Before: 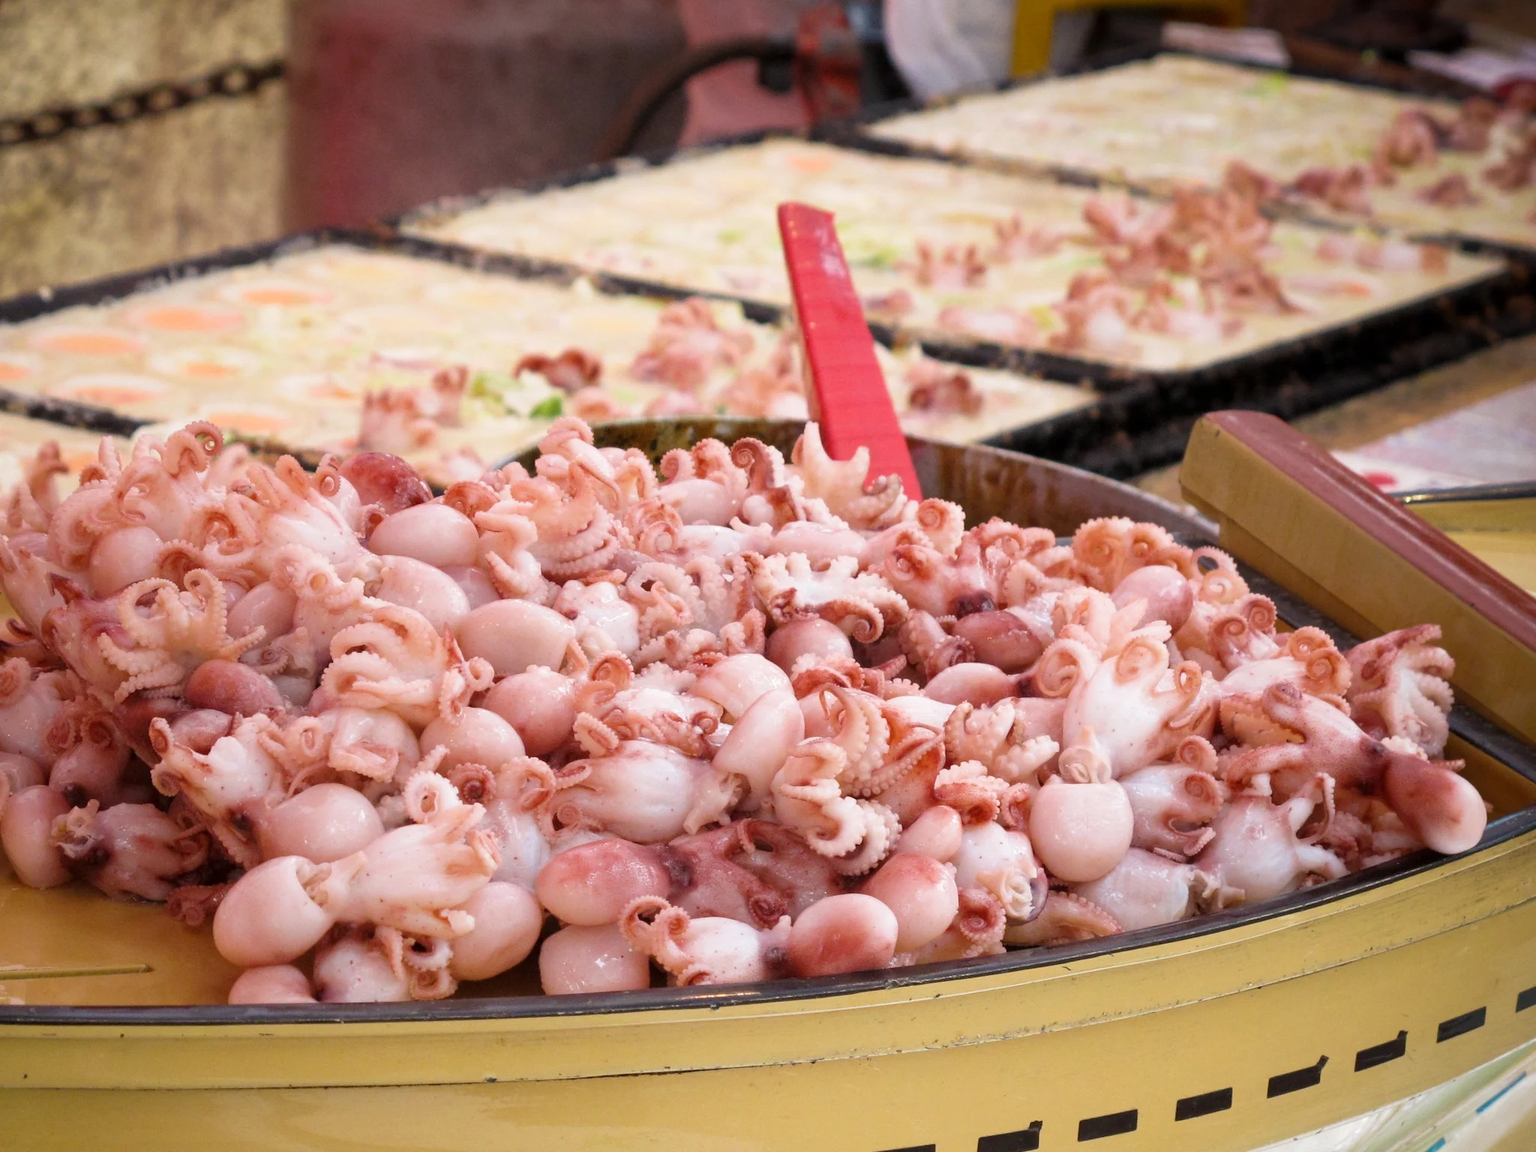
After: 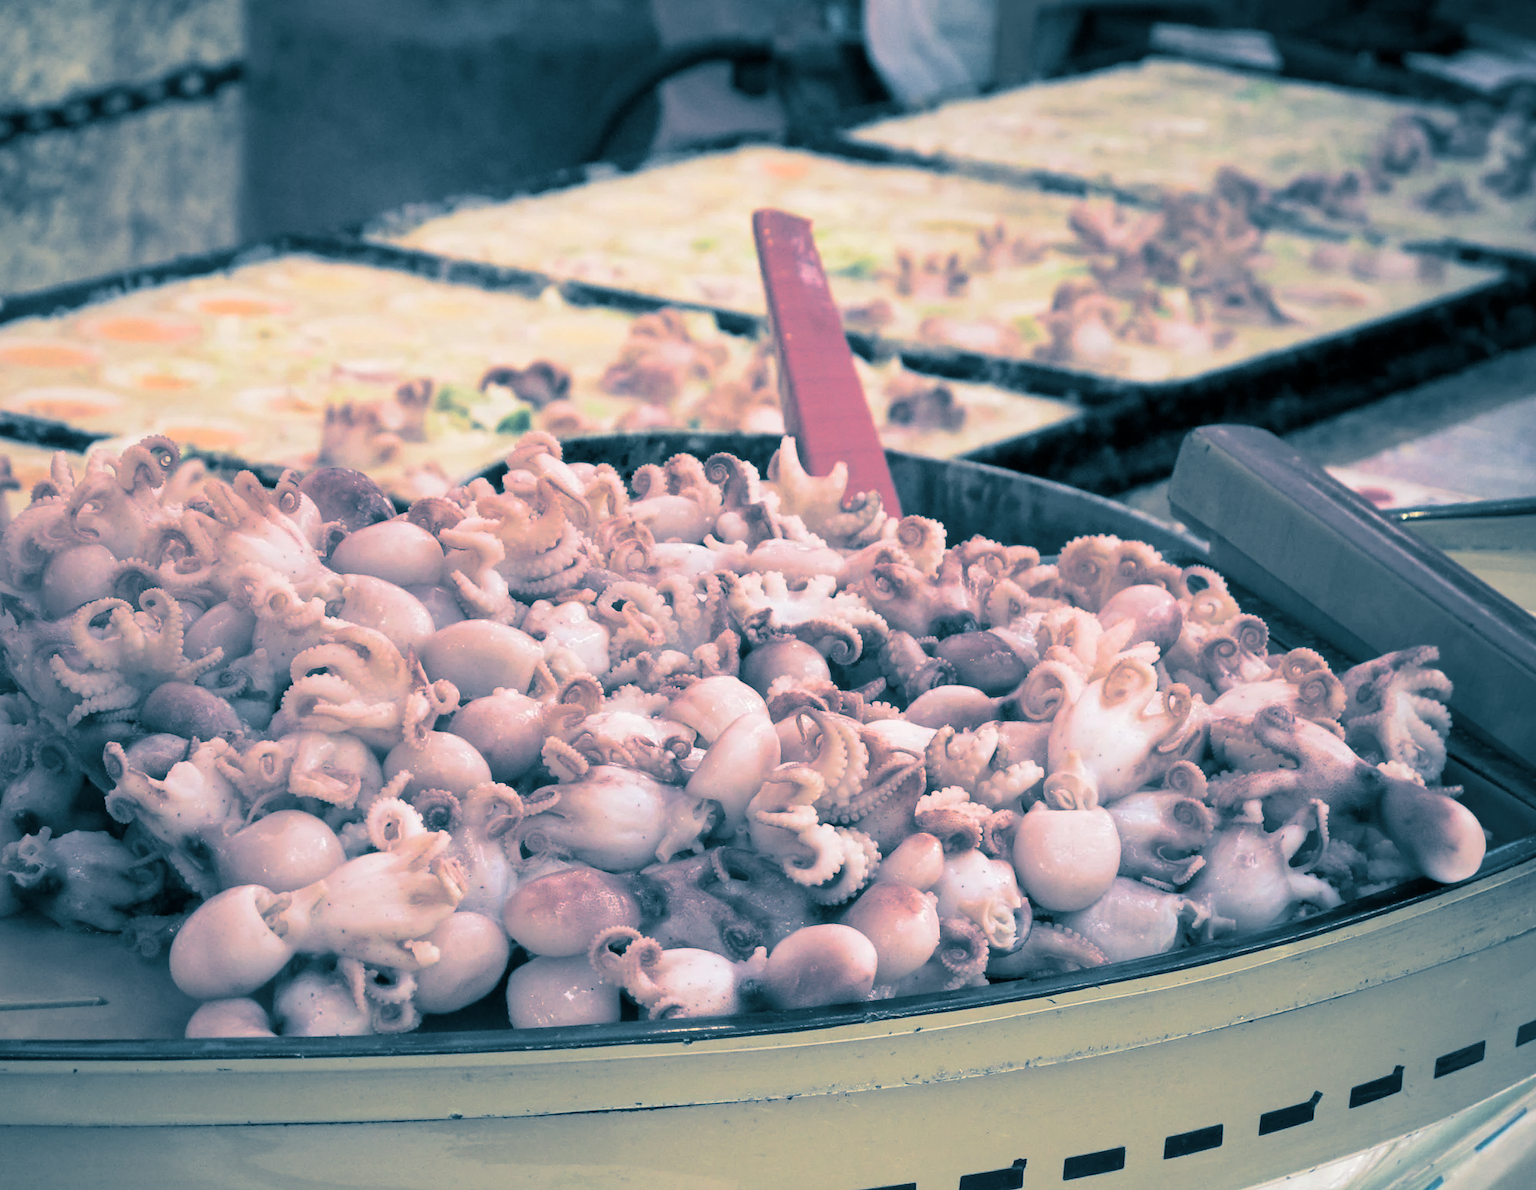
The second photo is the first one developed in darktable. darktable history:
white balance: emerald 1
crop and rotate: left 3.238%
split-toning: shadows › hue 212.4°, balance -70
